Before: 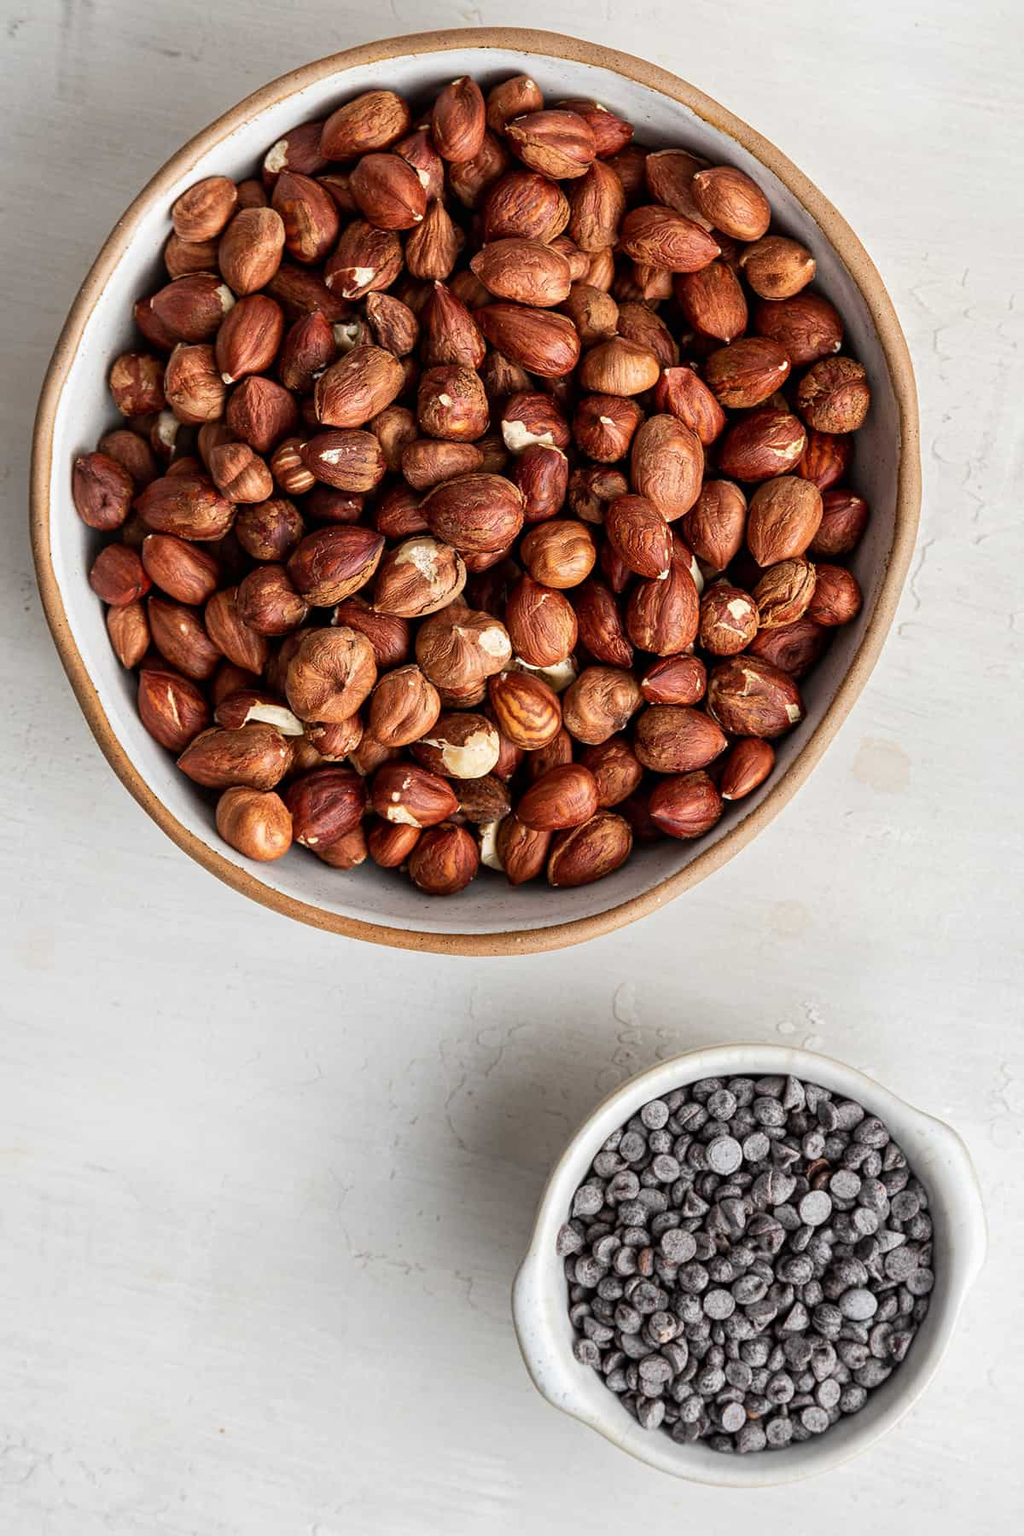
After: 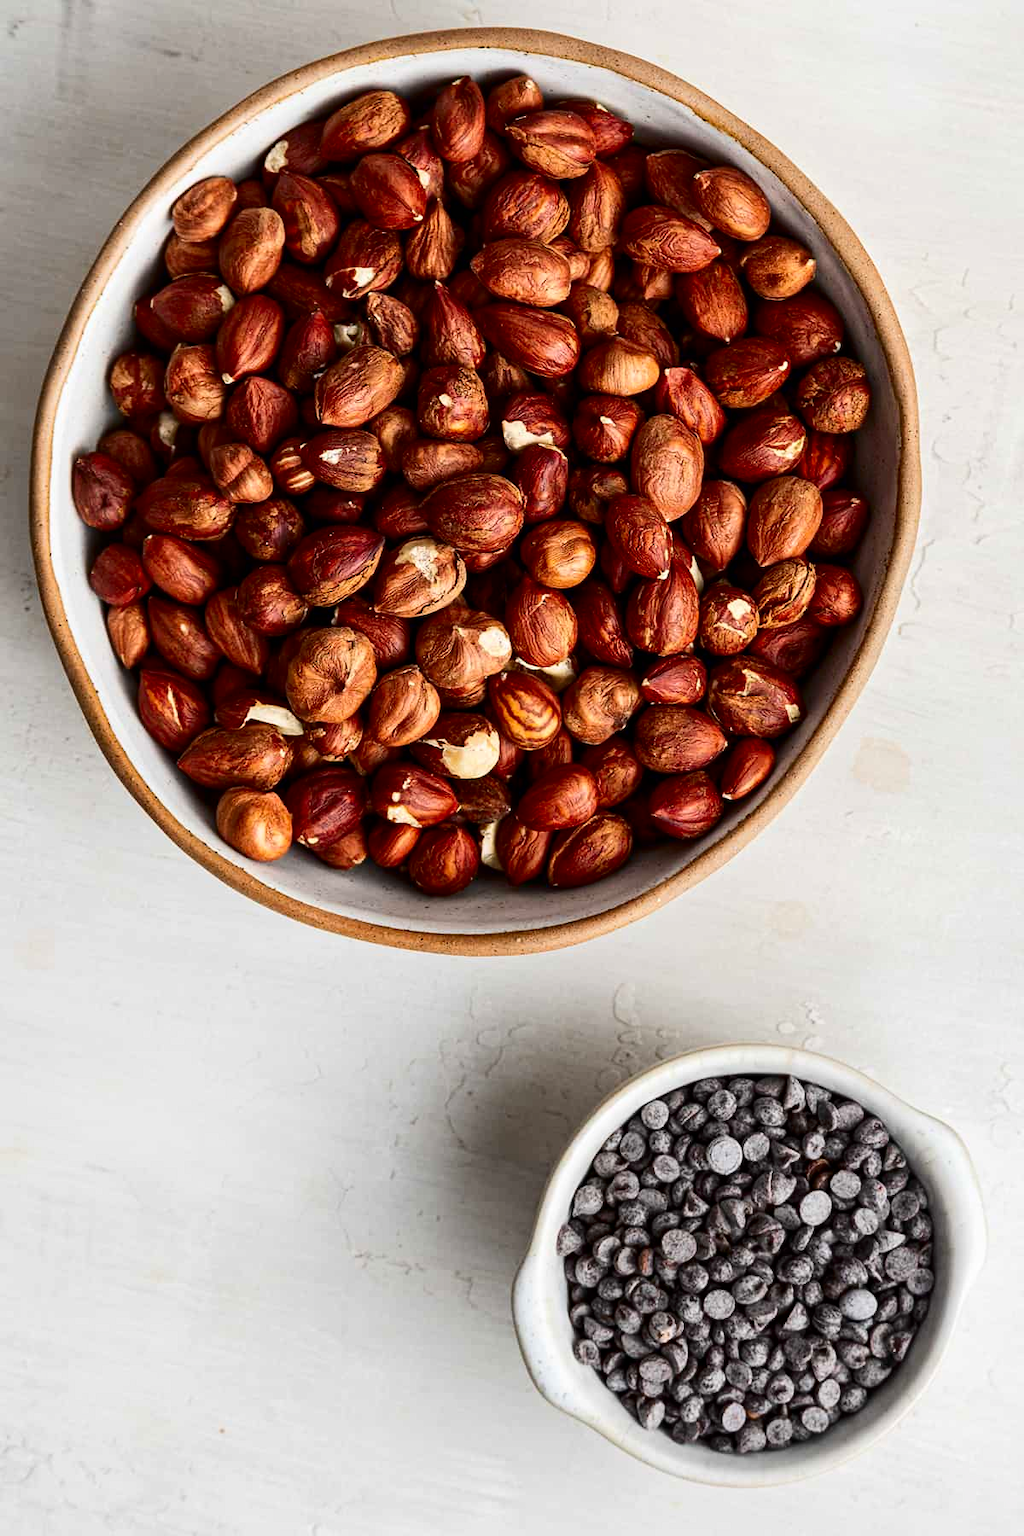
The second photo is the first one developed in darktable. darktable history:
contrast brightness saturation: contrast 0.194, brightness -0.104, saturation 0.211
